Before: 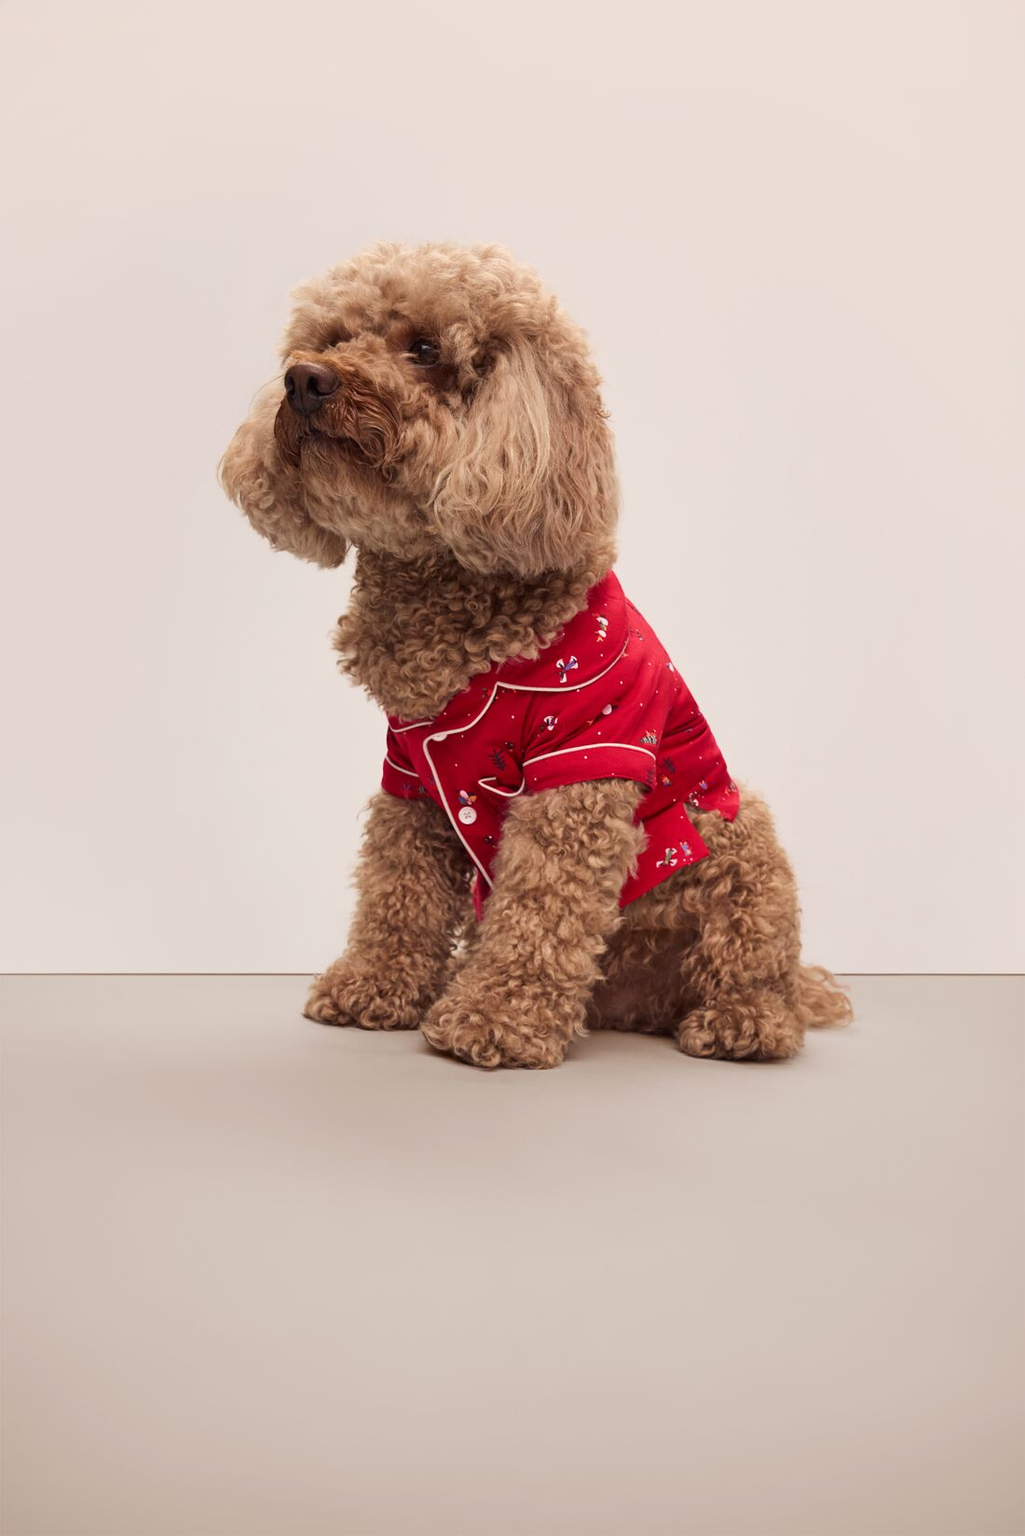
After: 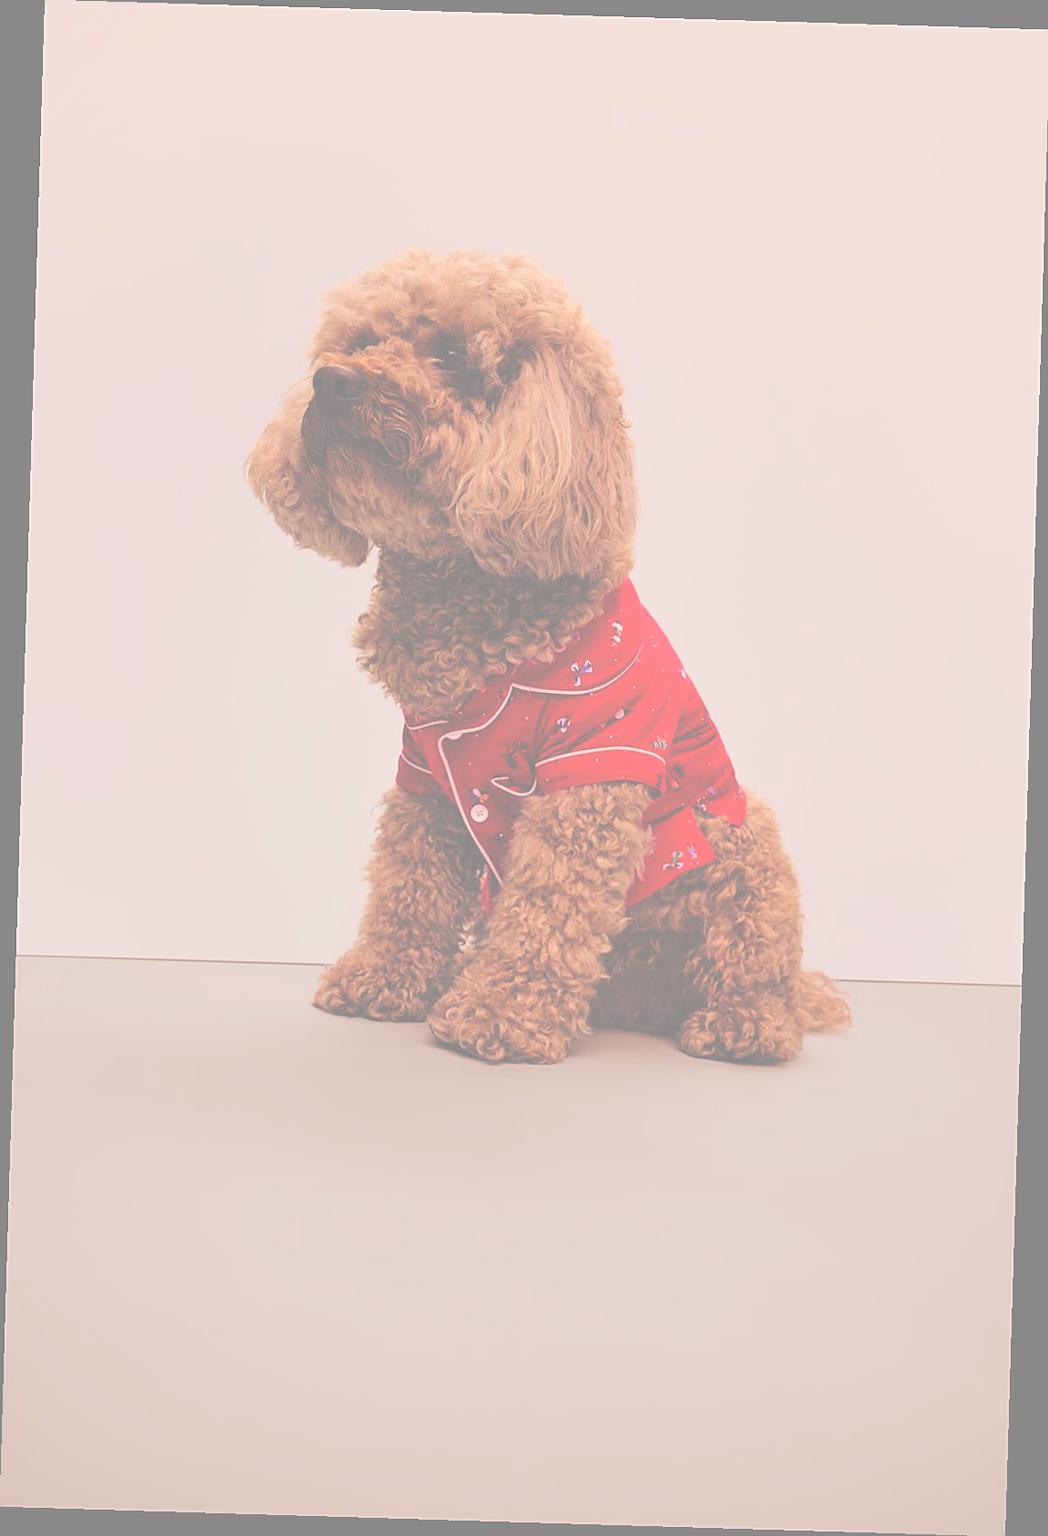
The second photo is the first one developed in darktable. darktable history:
rotate and perspective: rotation 1.72°, automatic cropping off
contrast brightness saturation: brightness 1
color balance: gamma [0.9, 0.988, 0.975, 1.025], gain [1.05, 1, 1, 1]
sharpen: radius 1.864, amount 0.398, threshold 1.271
exposure: exposure -0.36 EV, compensate highlight preservation false
rgb curve: curves: ch0 [(0, 0.186) (0.314, 0.284) (0.775, 0.708) (1, 1)], compensate middle gray true, preserve colors none
